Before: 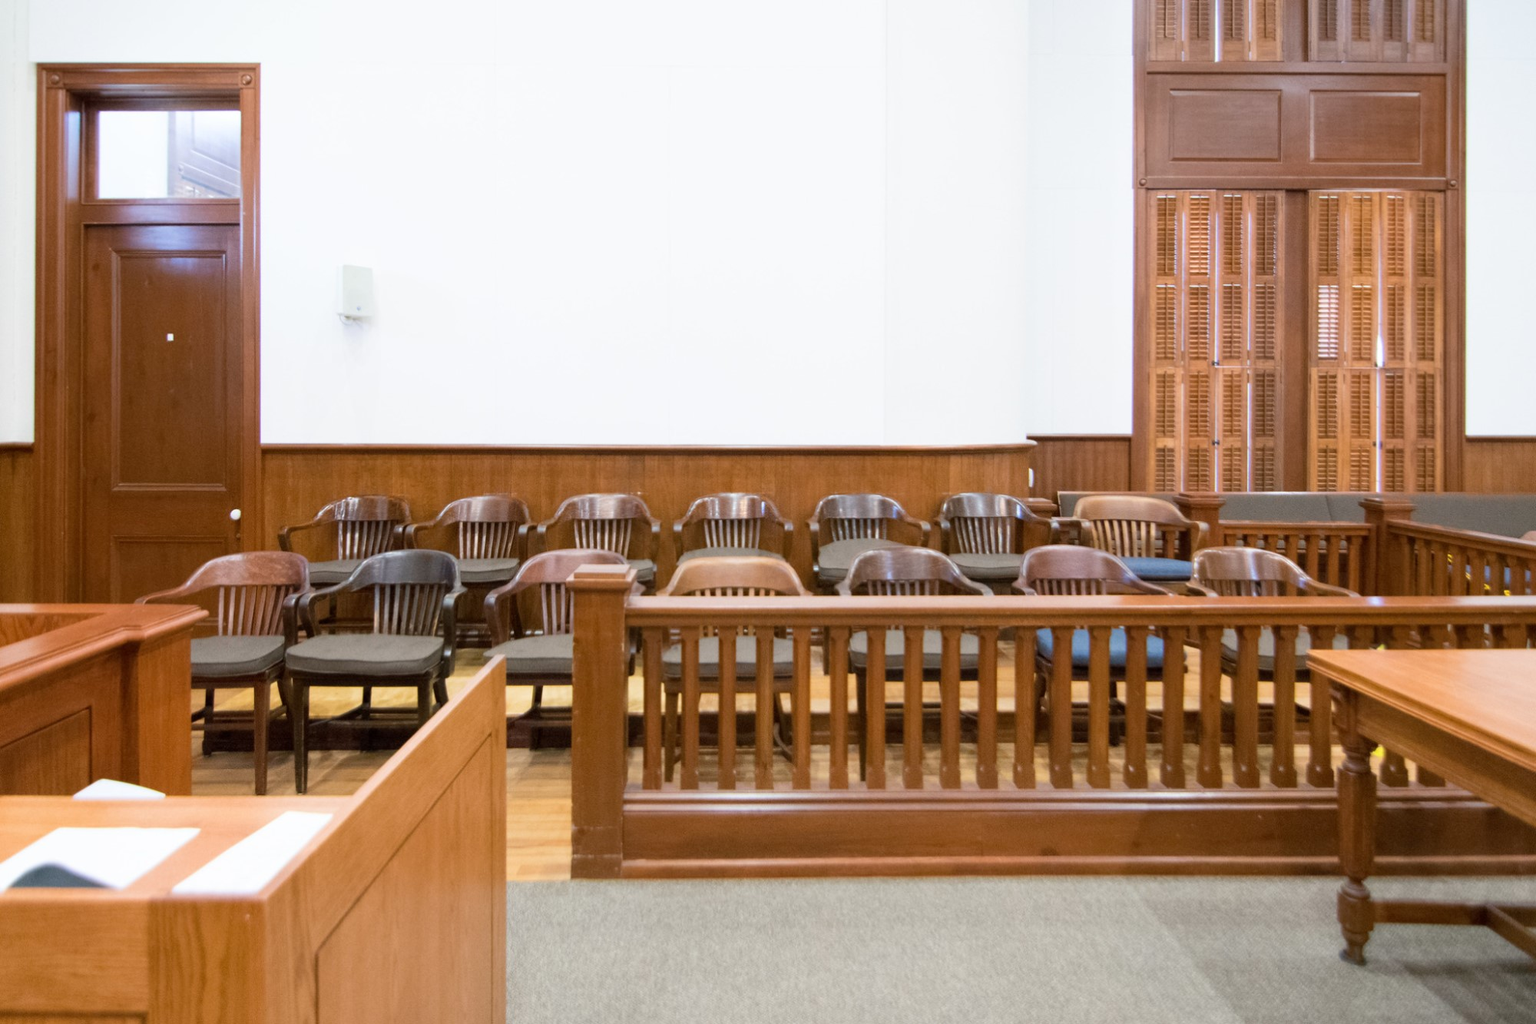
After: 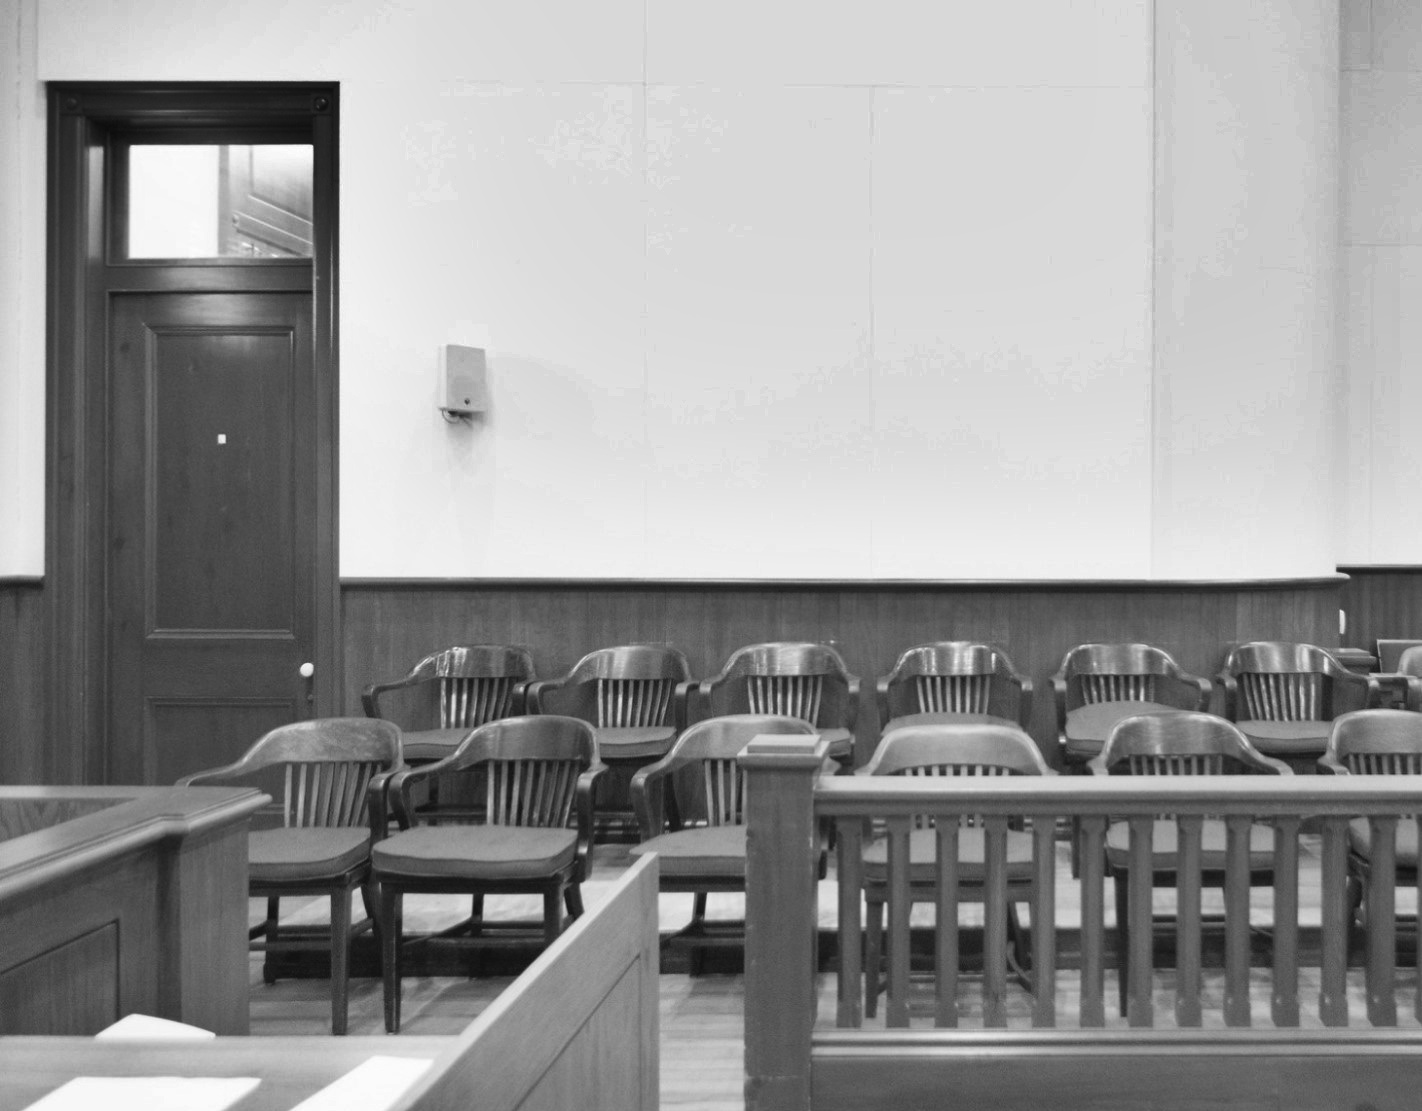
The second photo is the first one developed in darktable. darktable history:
color balance rgb: shadows lift › chroma 2%, shadows lift › hue 219.6°, power › hue 313.2°, highlights gain › chroma 3%, highlights gain › hue 75.6°, global offset › luminance 0.5%, perceptual saturation grading › global saturation 15.33%, perceptual saturation grading › highlights -19.33%, perceptual saturation grading › shadows 20%, global vibrance 20%
tone equalizer: on, module defaults
shadows and highlights: shadows 20.91, highlights -82.73, soften with gaussian
monochrome: on, module defaults
crop: right 28.885%, bottom 16.626%
